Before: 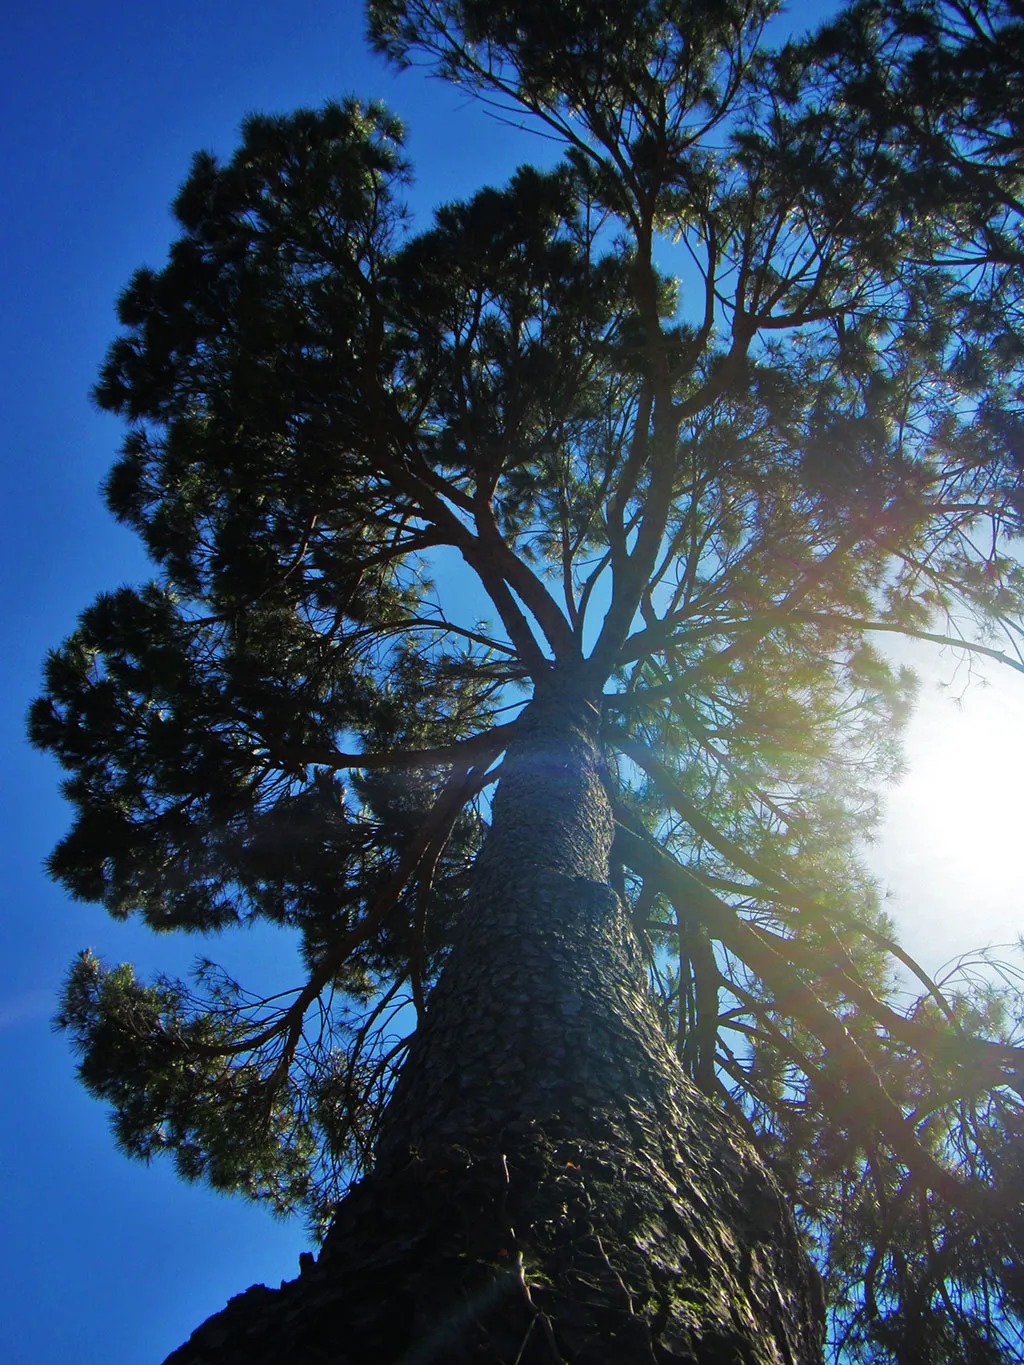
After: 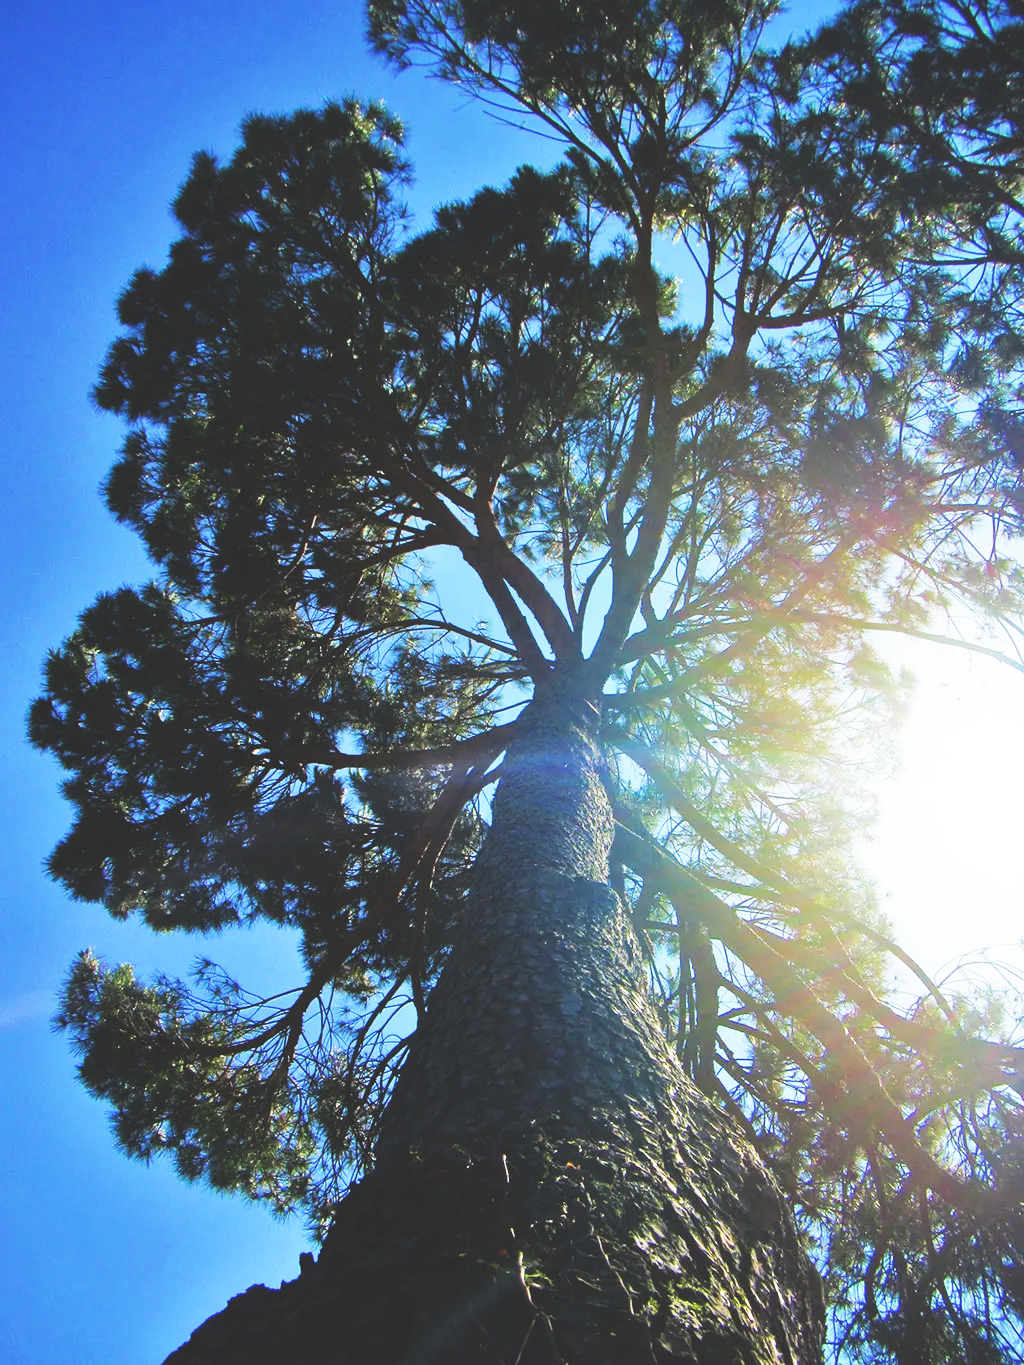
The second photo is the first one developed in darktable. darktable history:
exposure: black level correction -0.026, exposure -0.118 EV, compensate highlight preservation false
base curve: curves: ch0 [(0, 0) (0.007, 0.004) (0.027, 0.03) (0.046, 0.07) (0.207, 0.54) (0.442, 0.872) (0.673, 0.972) (1, 1)], preserve colors none
